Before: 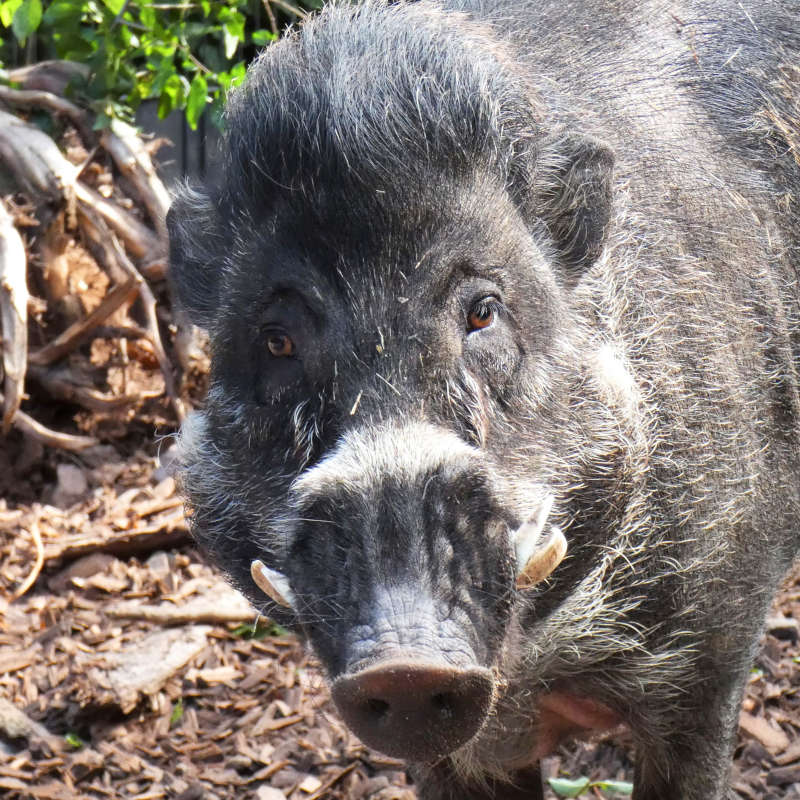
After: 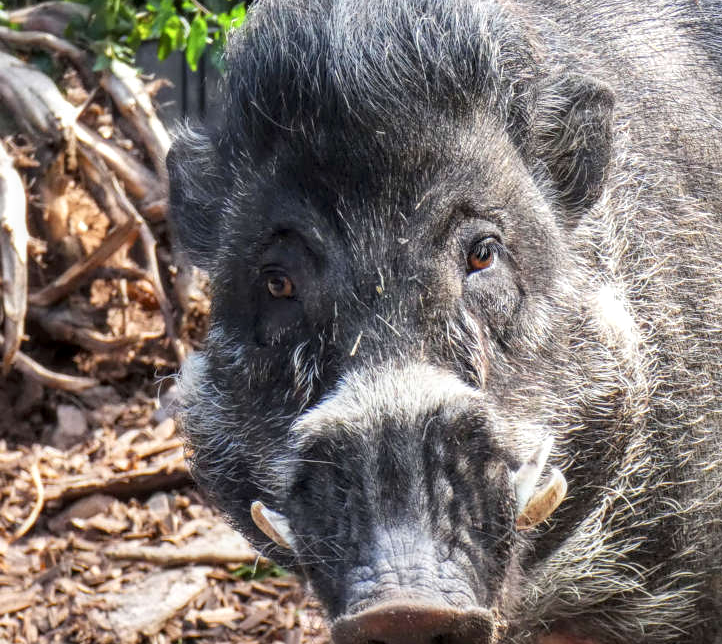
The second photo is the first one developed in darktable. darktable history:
crop: top 7.49%, right 9.717%, bottom 11.943%
local contrast: highlights 25%, detail 130%
